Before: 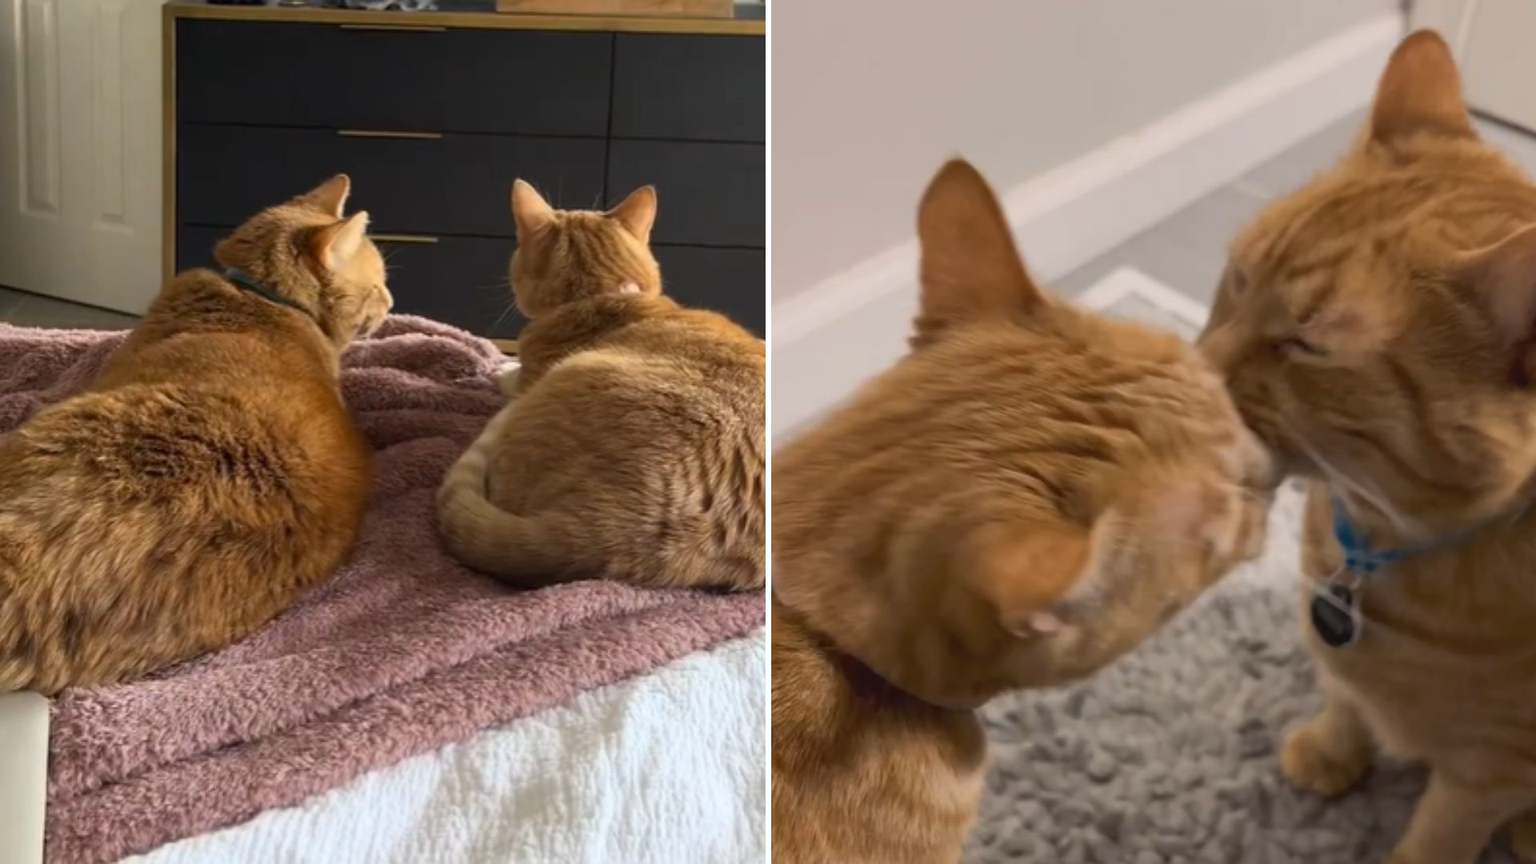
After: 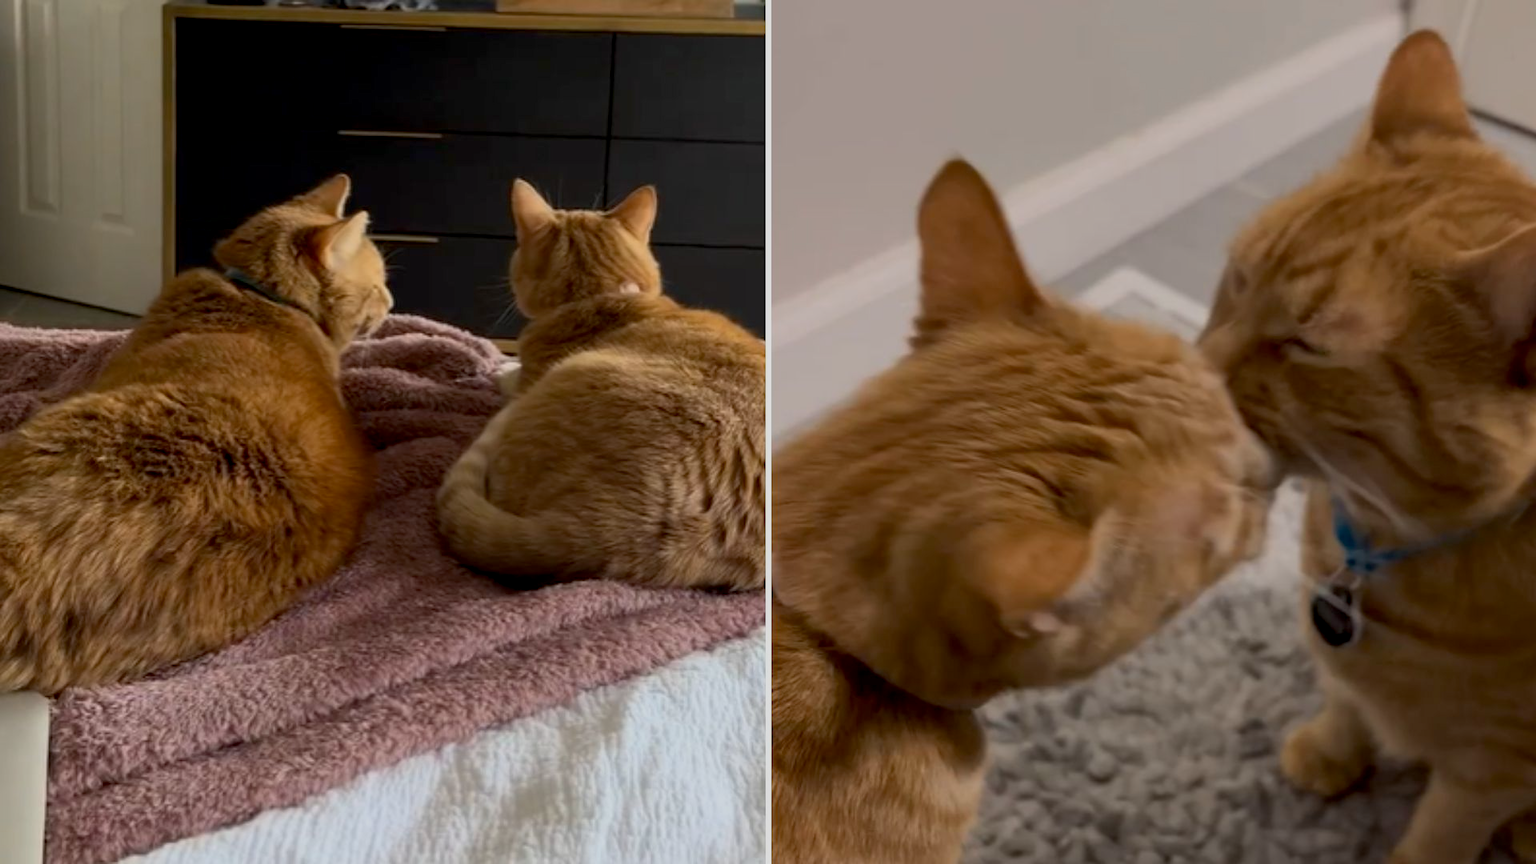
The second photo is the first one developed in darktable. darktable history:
exposure: black level correction 0.011, exposure -0.475 EV, compensate exposure bias true, compensate highlight preservation false
